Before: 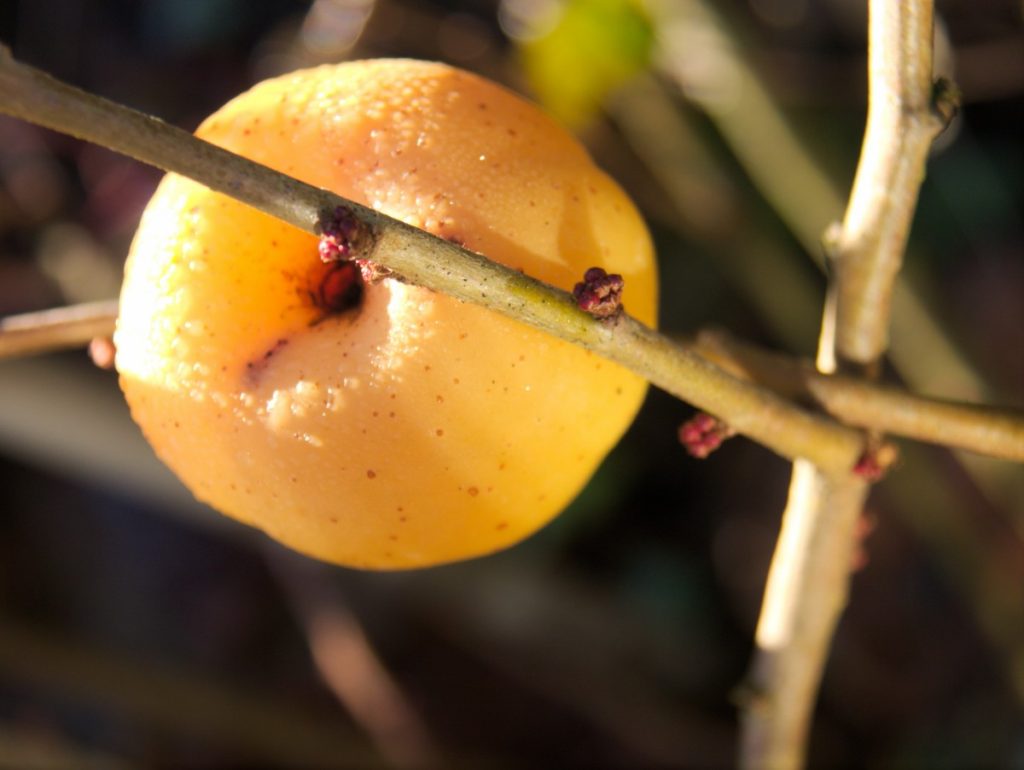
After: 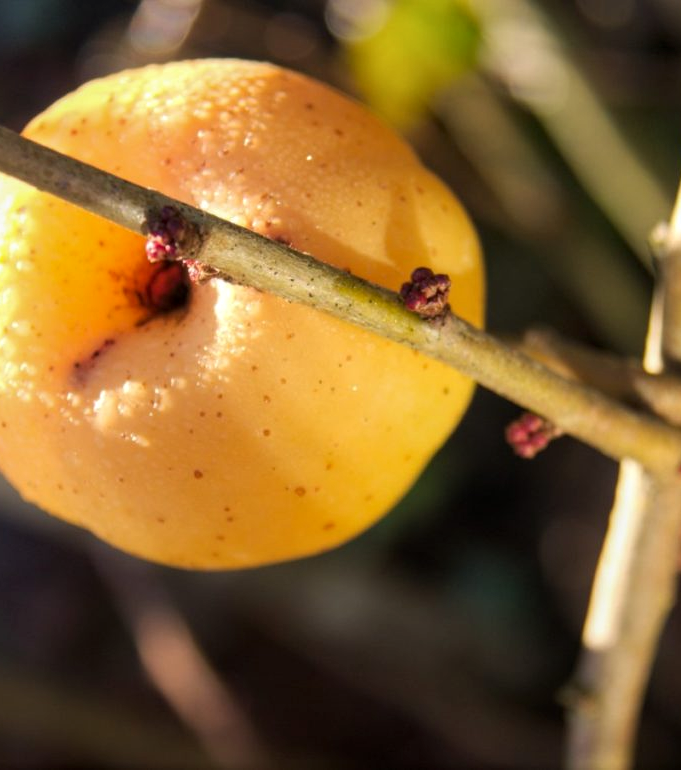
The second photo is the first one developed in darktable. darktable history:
crop: left 16.899%, right 16.556%
local contrast: on, module defaults
